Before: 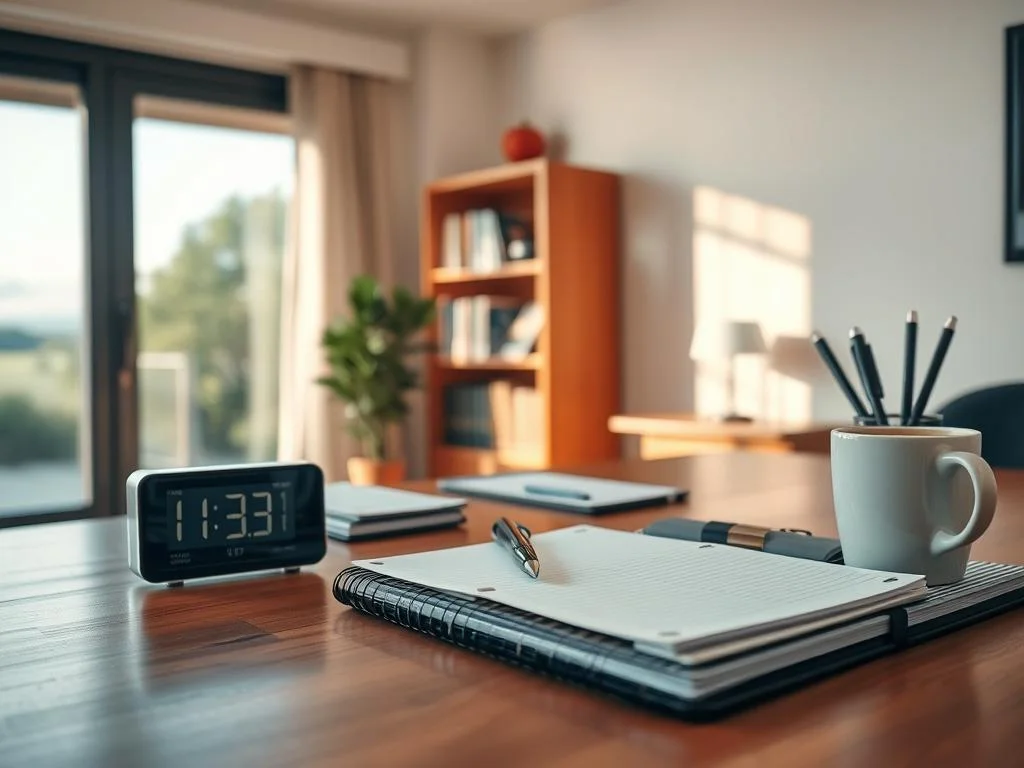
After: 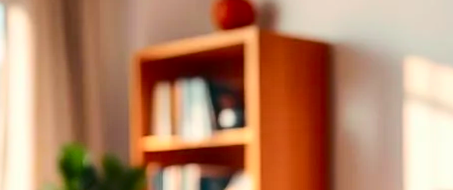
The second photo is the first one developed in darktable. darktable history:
tone curve: curves: ch0 [(0, 0) (0.126, 0.061) (0.338, 0.285) (0.494, 0.518) (0.703, 0.762) (1, 1)]; ch1 [(0, 0) (0.389, 0.313) (0.457, 0.442) (0.5, 0.501) (0.55, 0.578) (1, 1)]; ch2 [(0, 0) (0.44, 0.424) (0.501, 0.499) (0.557, 0.564) (0.613, 0.67) (0.707, 0.746) (1, 1)], color space Lab, independent channels, preserve colors none
rotate and perspective: rotation 0.174°, lens shift (vertical) 0.013, lens shift (horizontal) 0.019, shear 0.001, automatic cropping original format, crop left 0.007, crop right 0.991, crop top 0.016, crop bottom 0.997
crop: left 28.64%, top 16.832%, right 26.637%, bottom 58.055%
